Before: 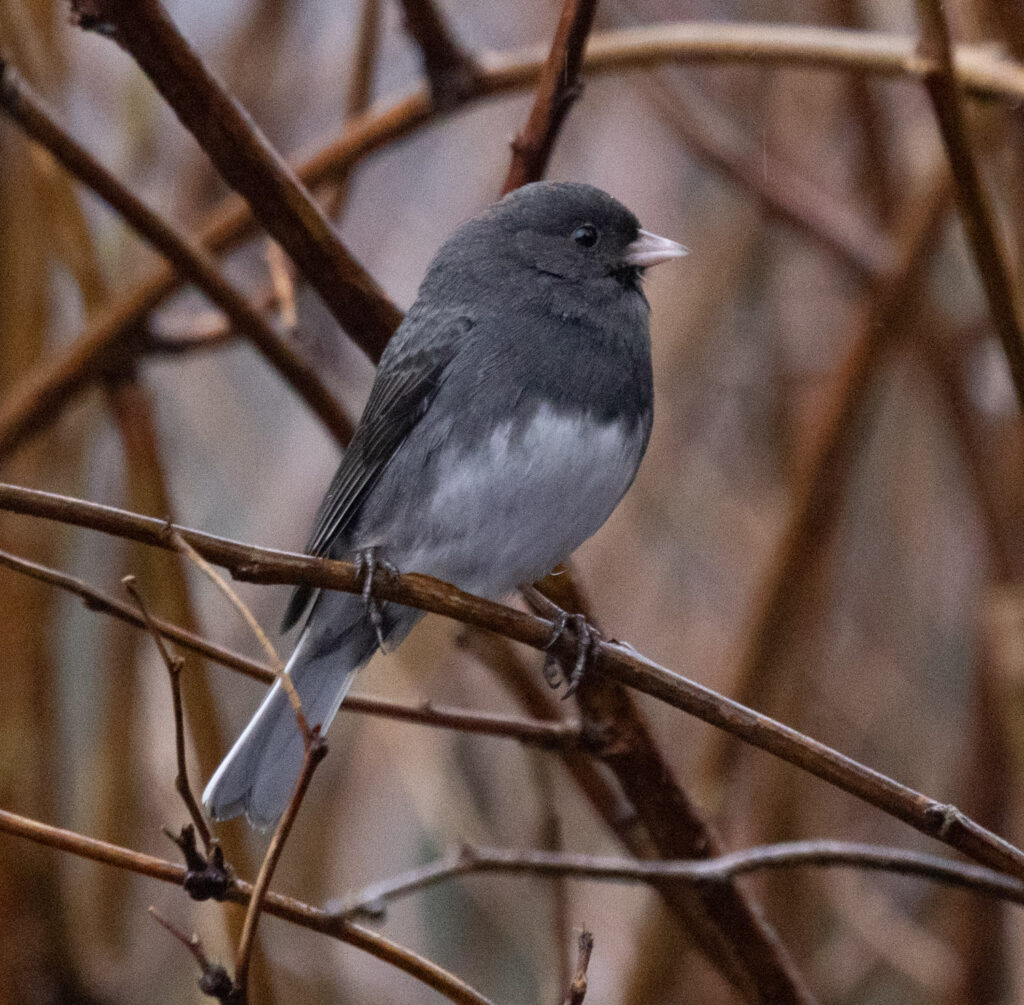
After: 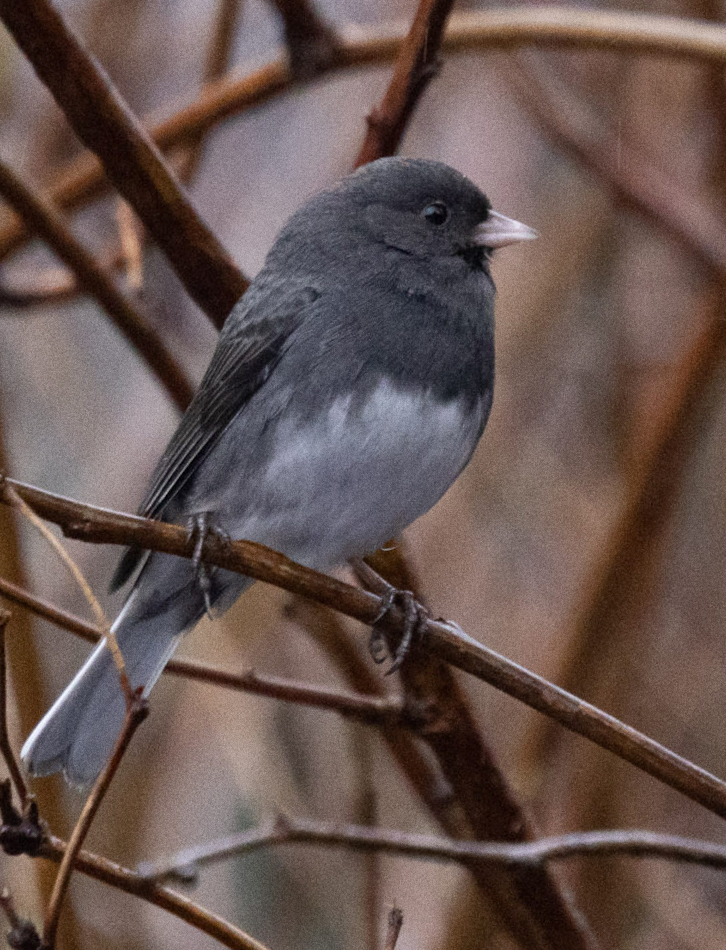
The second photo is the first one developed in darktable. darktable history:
grain: coarseness 0.47 ISO
crop and rotate: angle -3.27°, left 14.277%, top 0.028%, right 10.766%, bottom 0.028%
